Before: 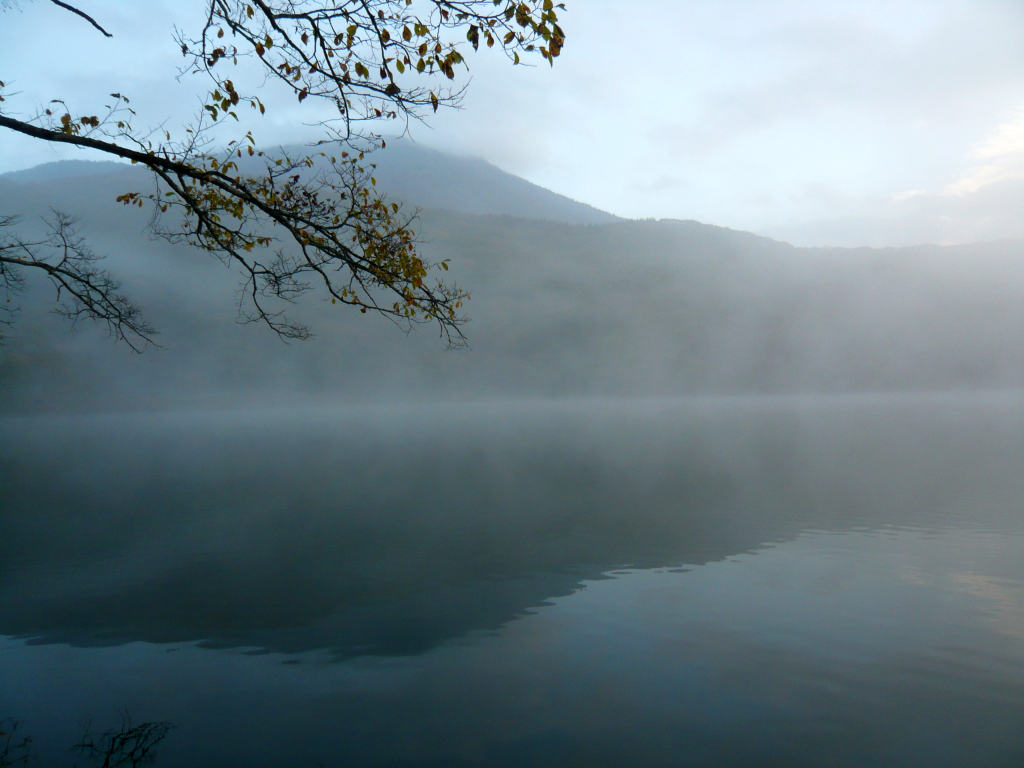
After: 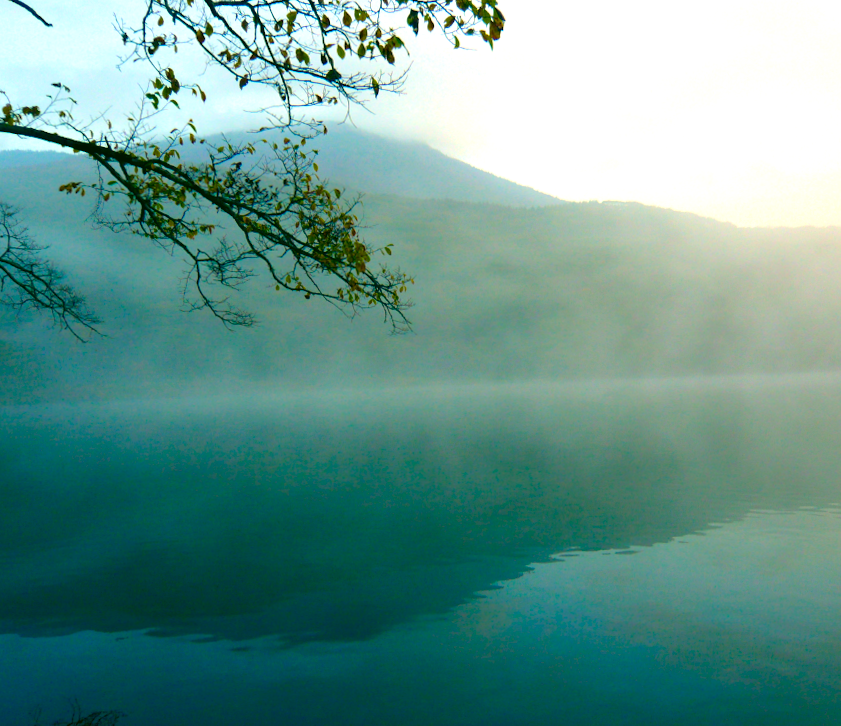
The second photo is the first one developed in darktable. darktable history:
crop and rotate: angle 0.799°, left 4.546%, top 1.22%, right 11.772%, bottom 2.426%
exposure: exposure 0.496 EV, compensate highlight preservation false
color correction: highlights a* 5.69, highlights b* 33.25, shadows a* -26.2, shadows b* 3.81
color balance rgb: highlights gain › luminance 5.894%, highlights gain › chroma 1.316%, highlights gain › hue 90.25°, perceptual saturation grading › global saturation 99.277%
color calibration: illuminant as shot in camera, x 0.358, y 0.373, temperature 4628.91 K
